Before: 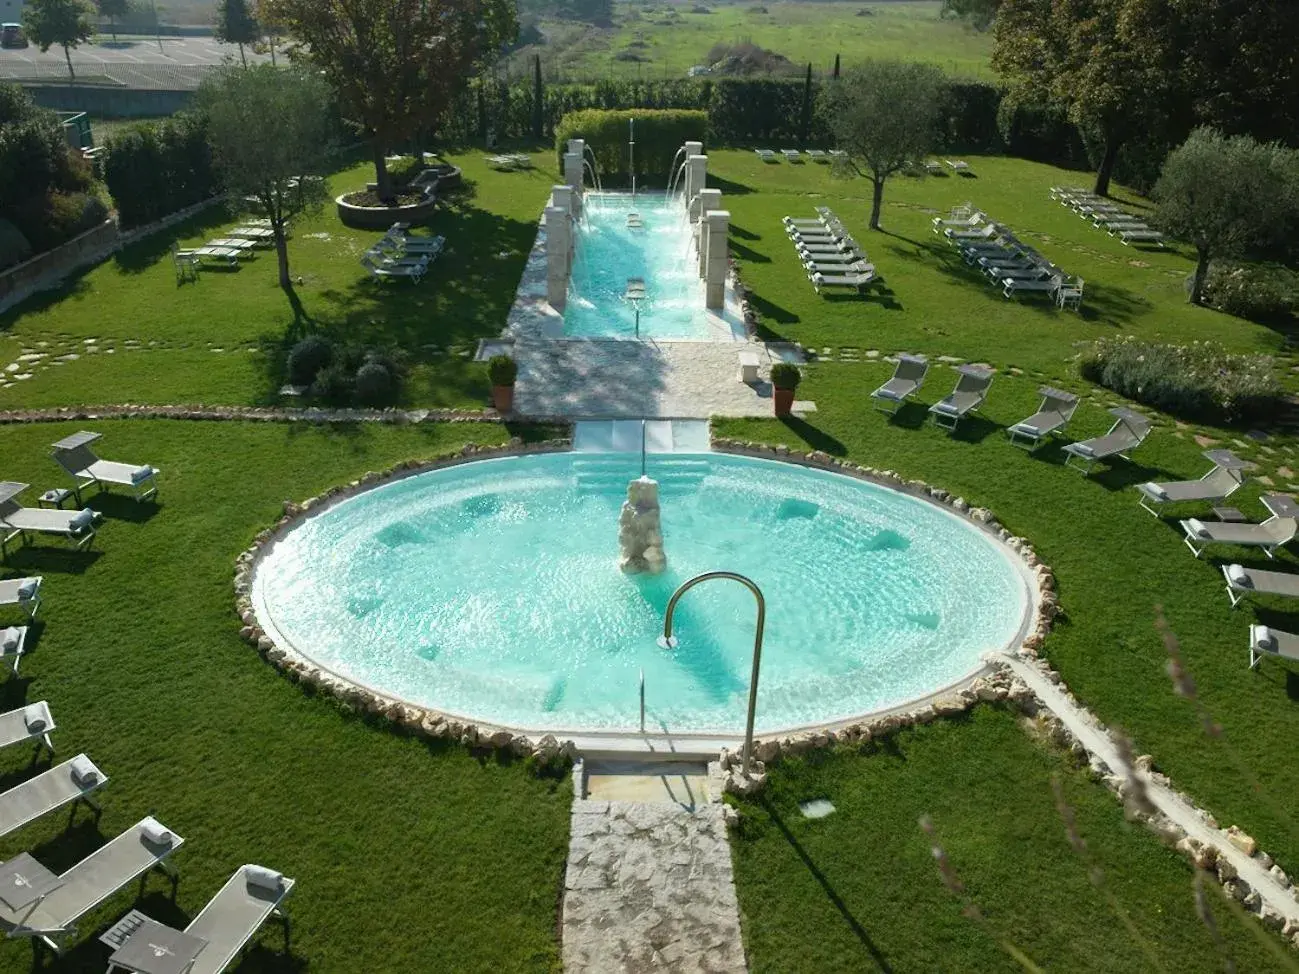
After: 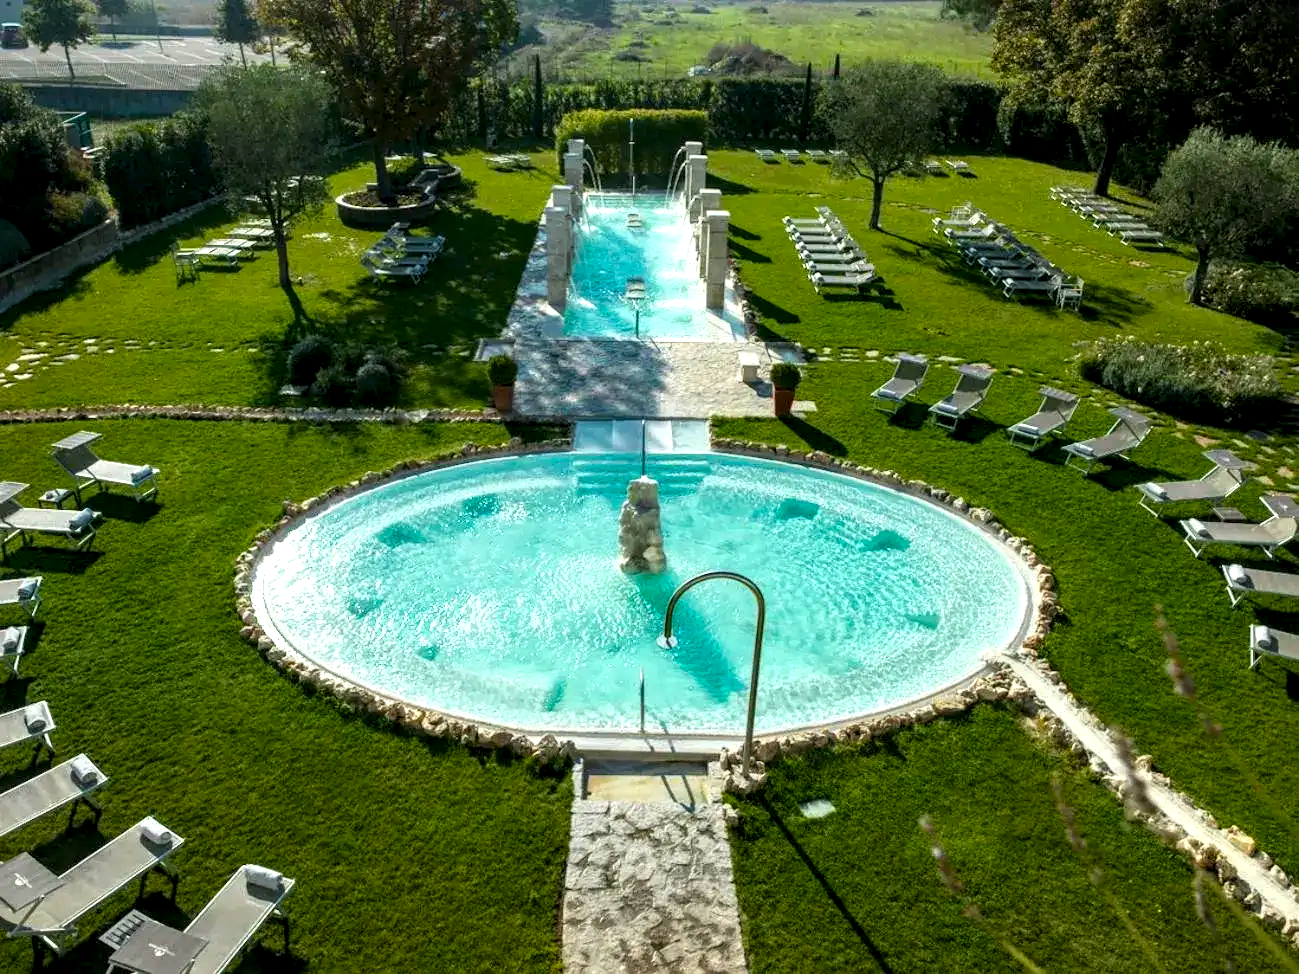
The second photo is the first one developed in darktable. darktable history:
local contrast: highlights 79%, shadows 56%, detail 175%, midtone range 0.428
color balance rgb: perceptual saturation grading › global saturation 30%, global vibrance 20%
